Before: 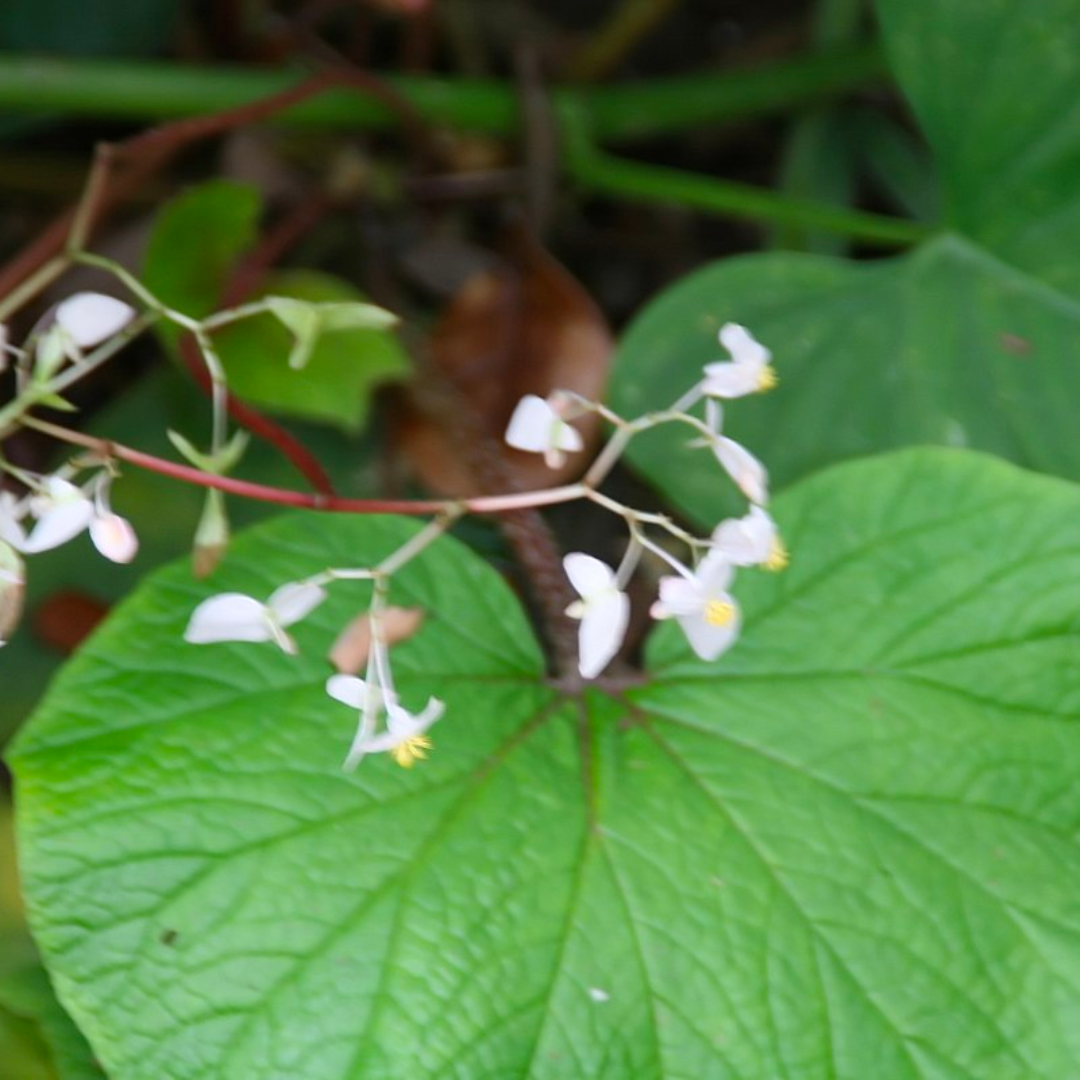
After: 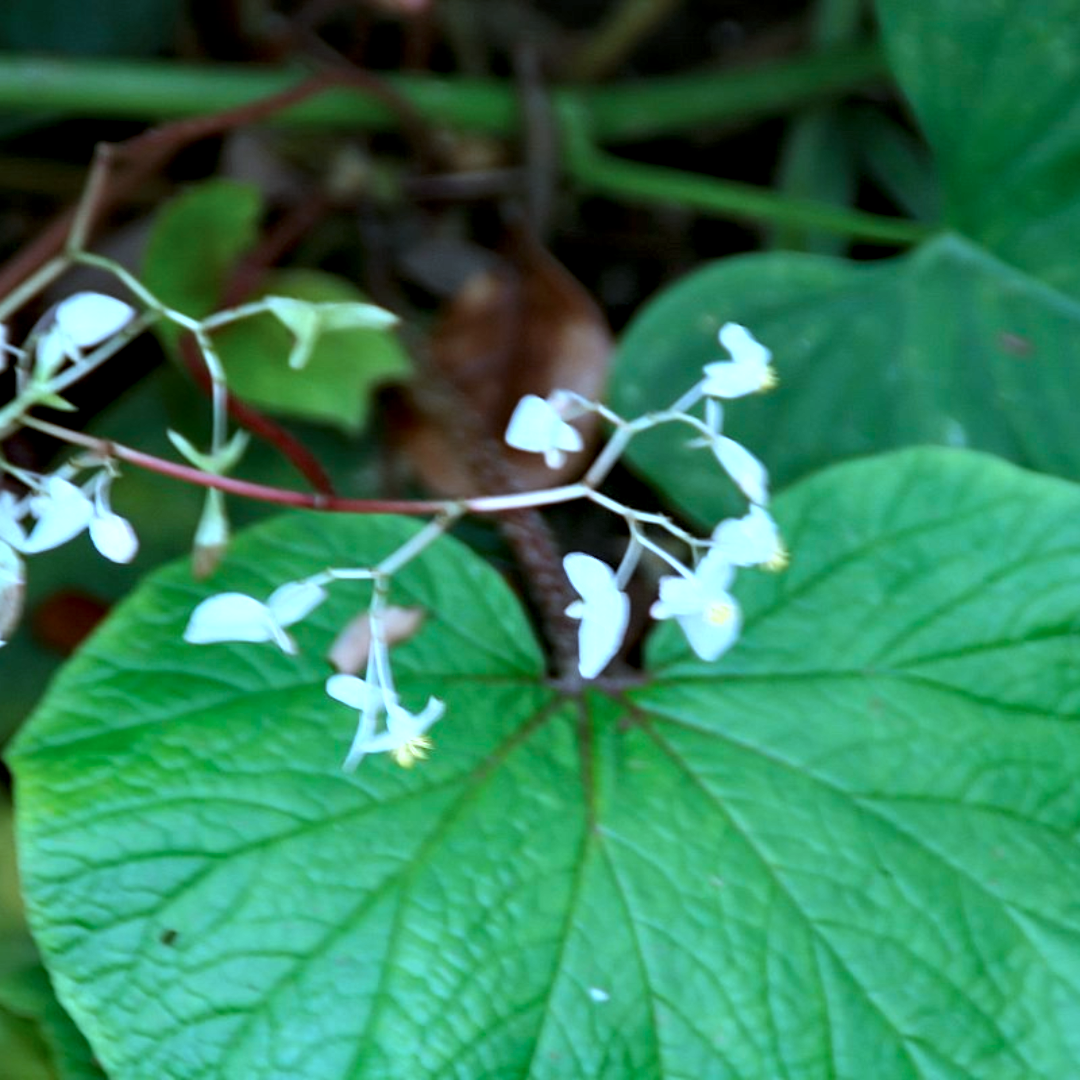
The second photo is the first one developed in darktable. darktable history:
contrast equalizer: y [[0.601, 0.6, 0.598, 0.598, 0.6, 0.601], [0.5 ×6], [0.5 ×6], [0 ×6], [0 ×6]]
color correction: highlights a* -9.73, highlights b* -21.22
white balance: red 0.924, blue 1.095
